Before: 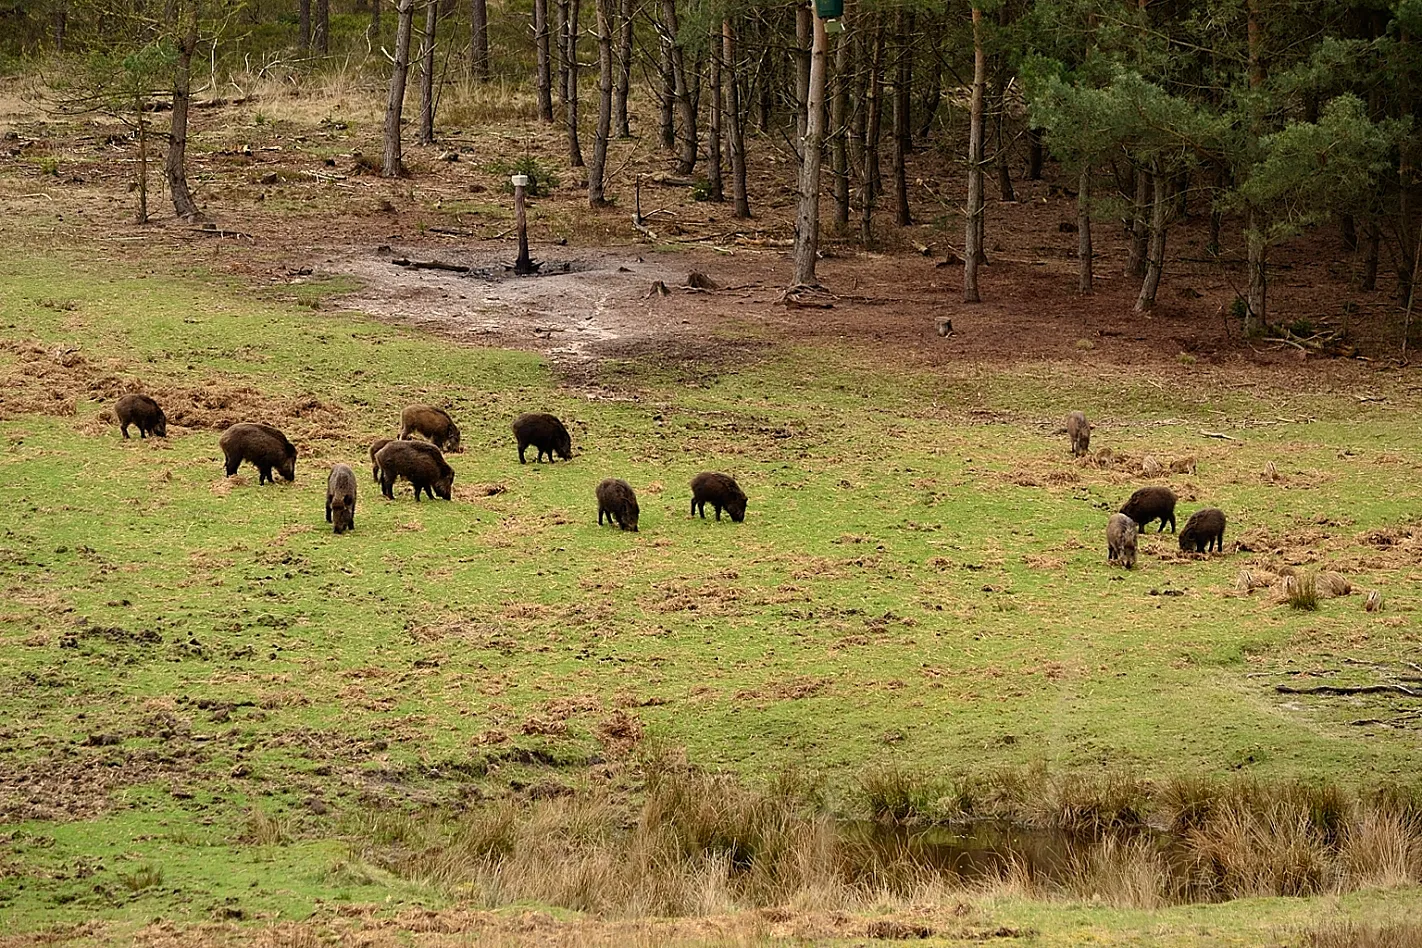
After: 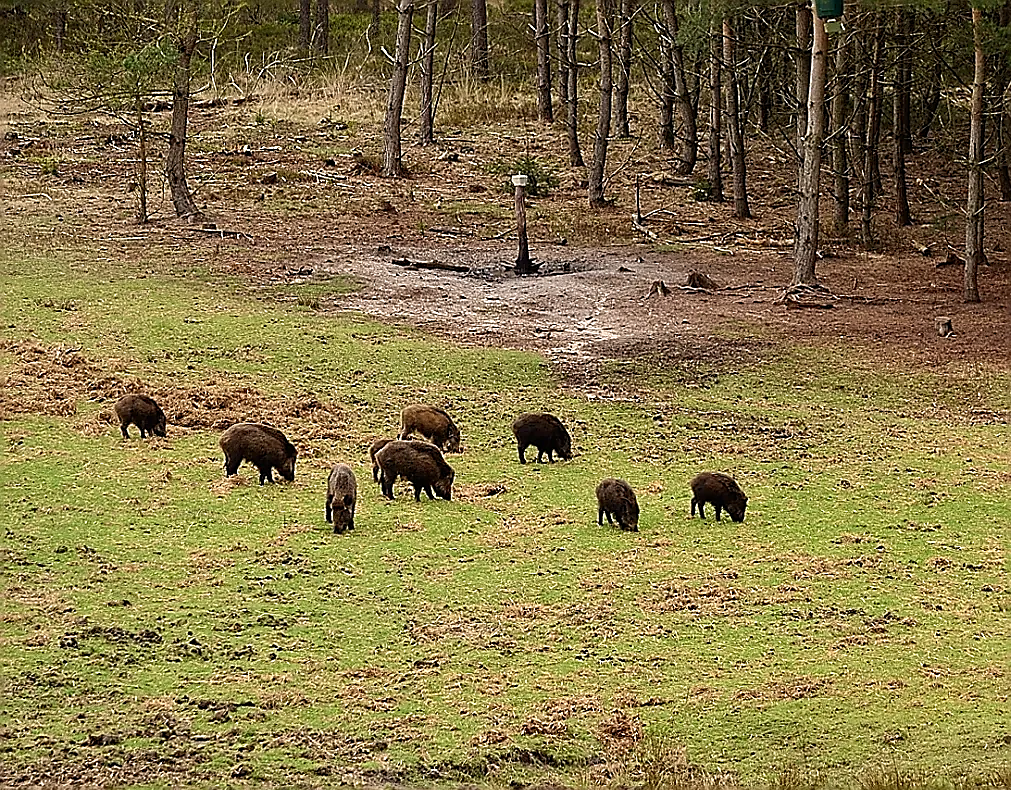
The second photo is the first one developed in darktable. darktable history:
sharpen: radius 1.4, amount 1.25, threshold 0.7
crop: right 28.885%, bottom 16.626%
